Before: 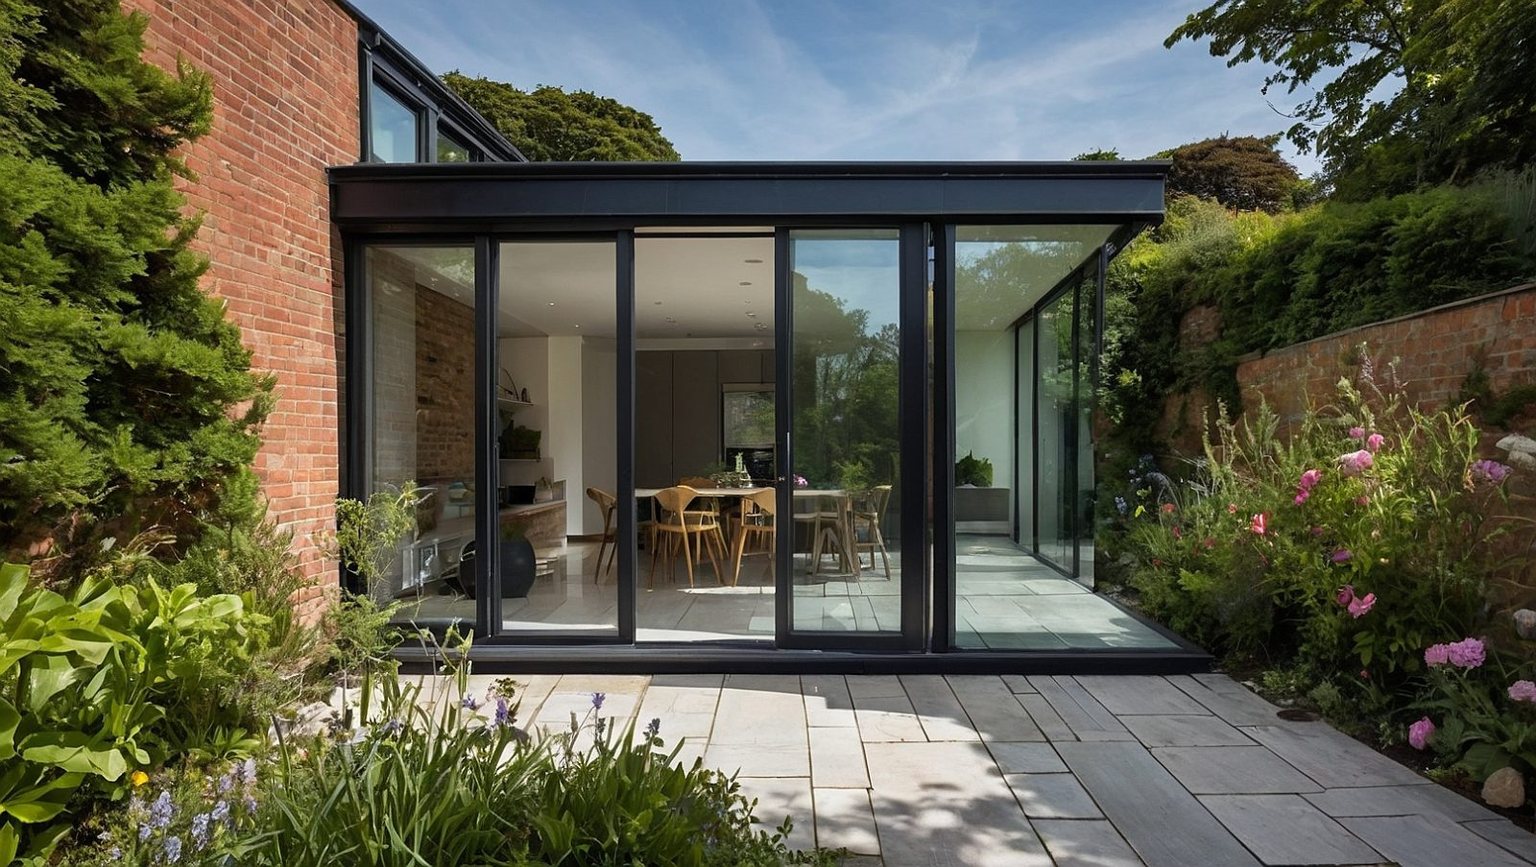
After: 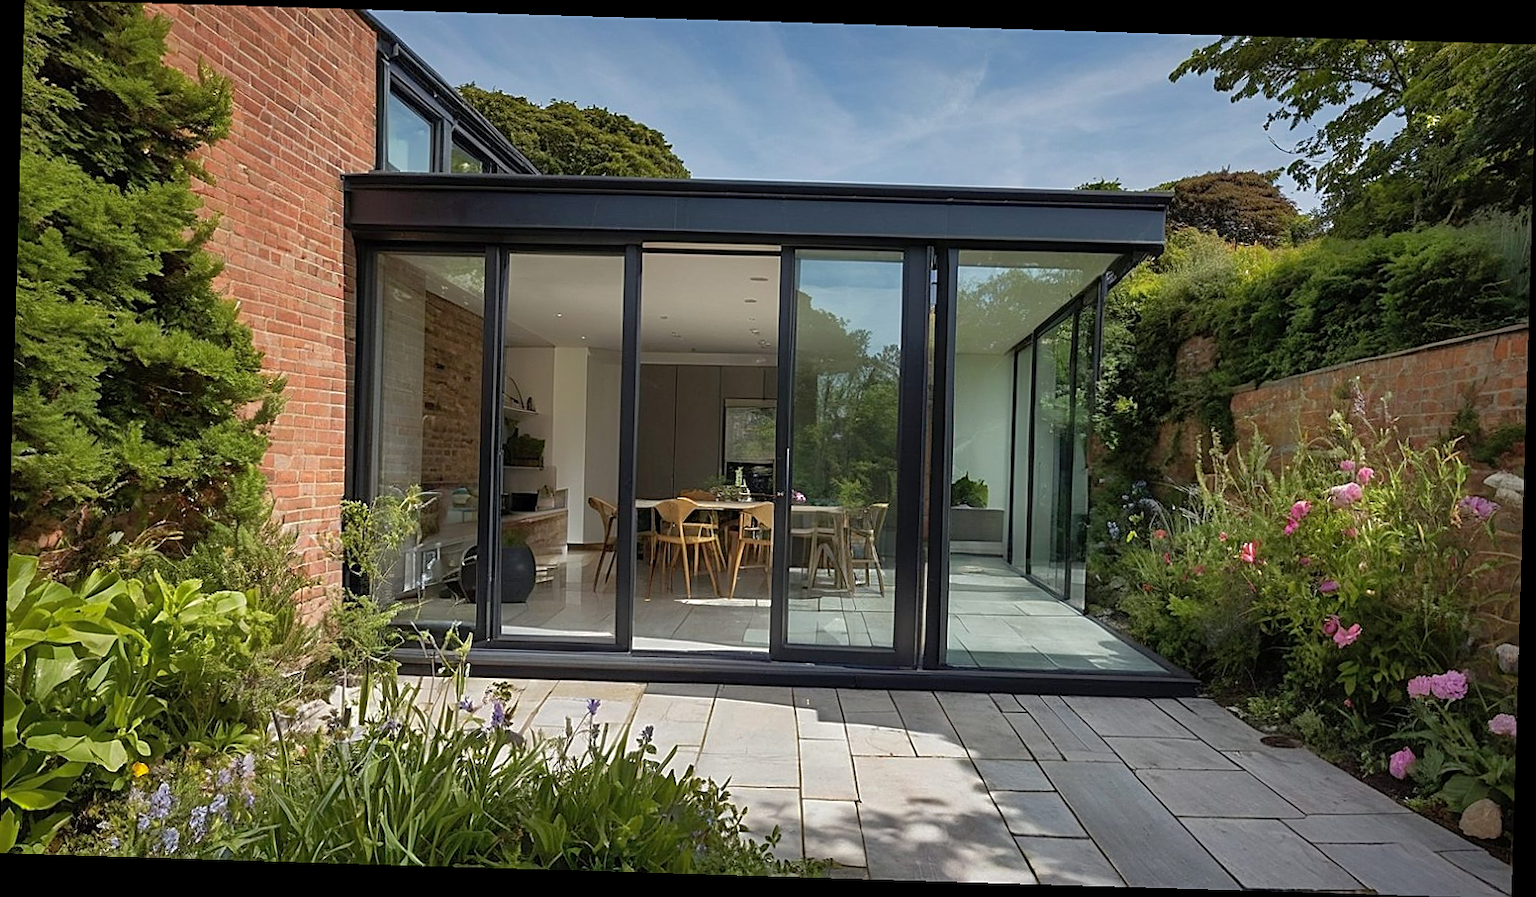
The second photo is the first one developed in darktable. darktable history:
shadows and highlights: on, module defaults
color balance: mode lift, gamma, gain (sRGB)
sharpen: on, module defaults
rotate and perspective: rotation 1.72°, automatic cropping off
